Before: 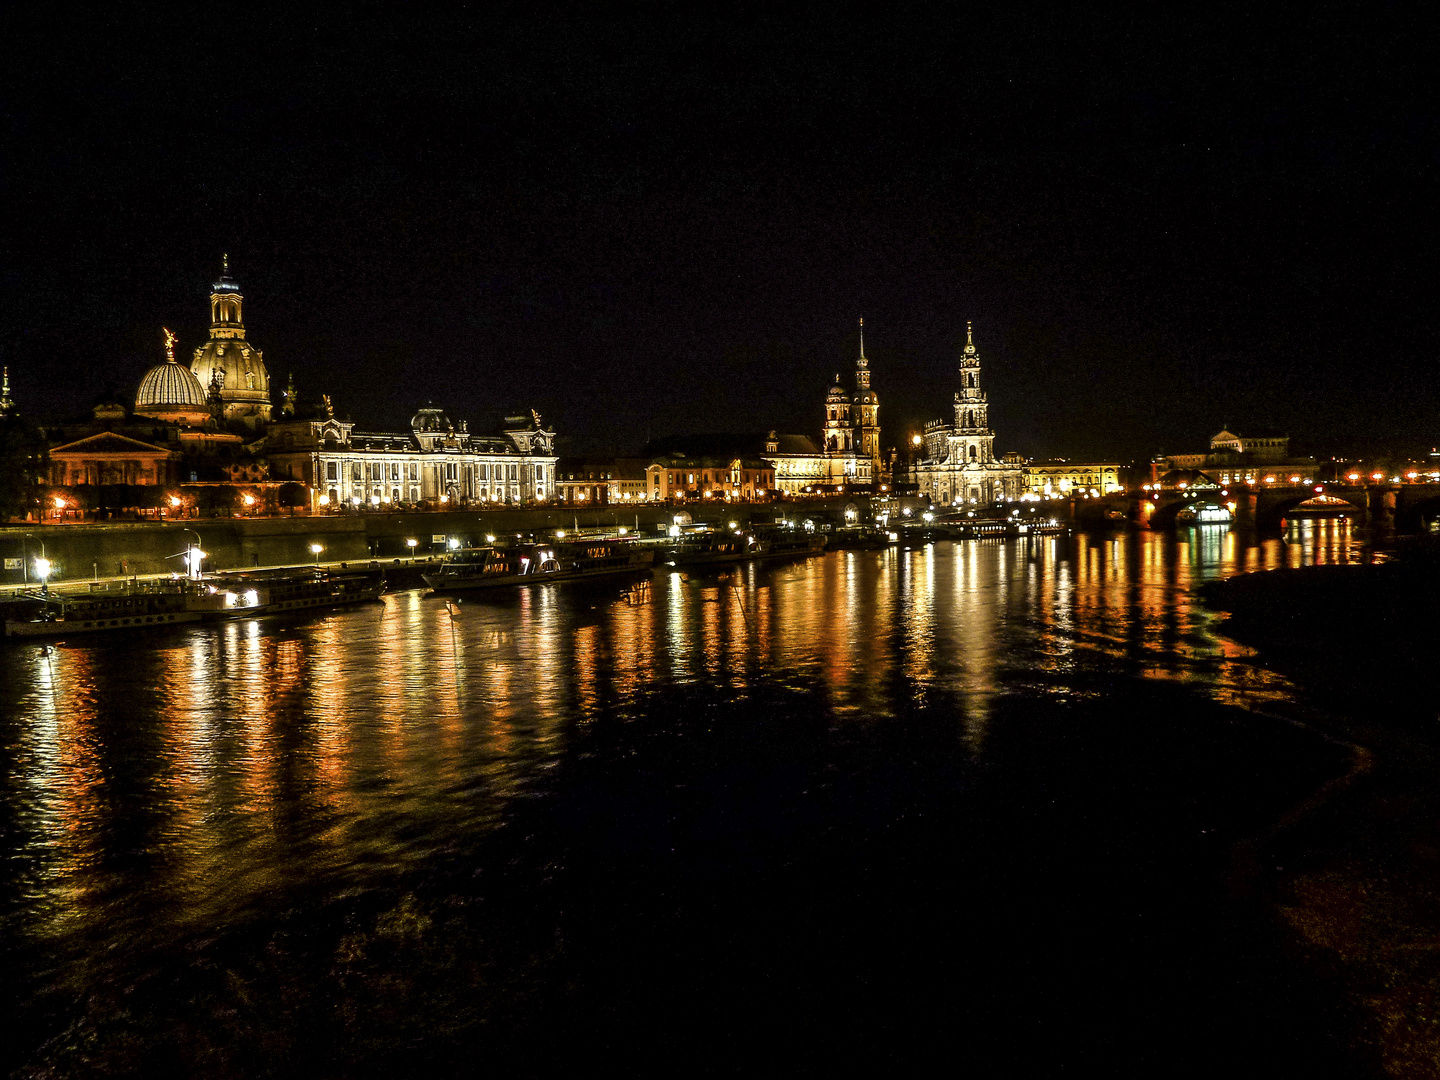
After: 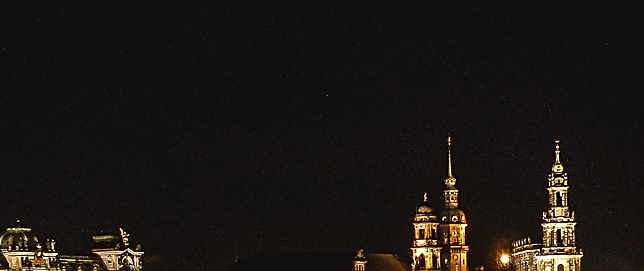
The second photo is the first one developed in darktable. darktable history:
white balance: red 1.009, blue 0.985
crop: left 28.64%, top 16.832%, right 26.637%, bottom 58.055%
exposure: black level correction -0.005, exposure 0.054 EV, compensate highlight preservation false
sharpen: on, module defaults
